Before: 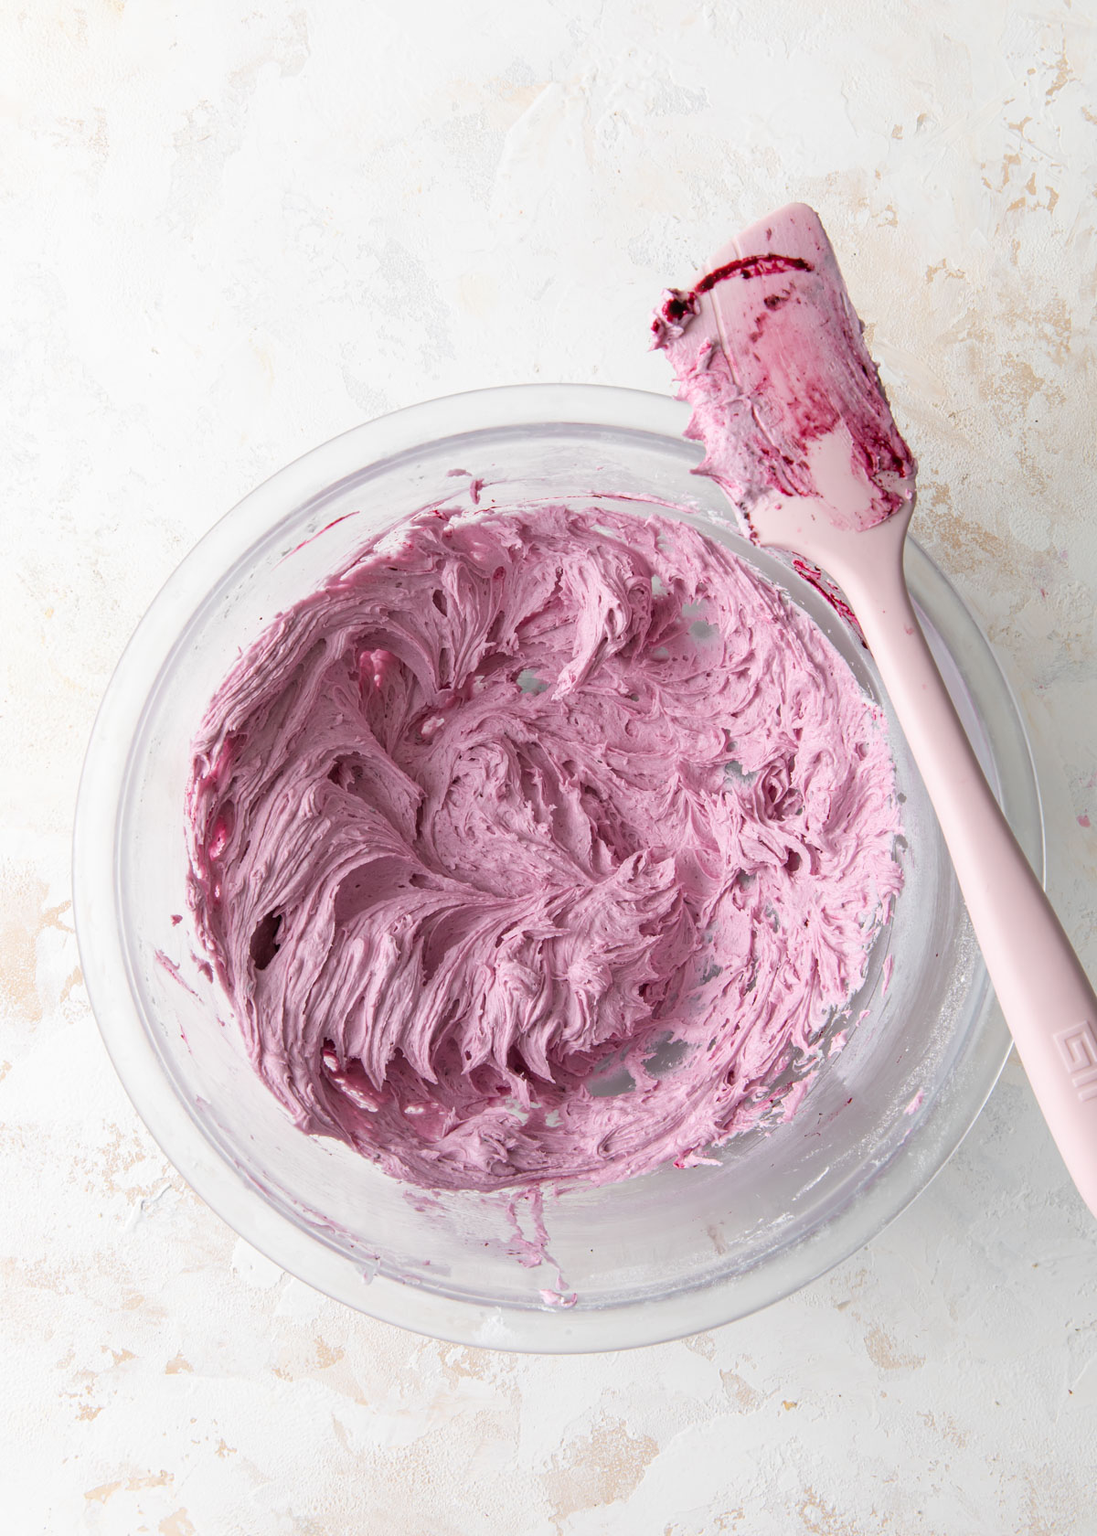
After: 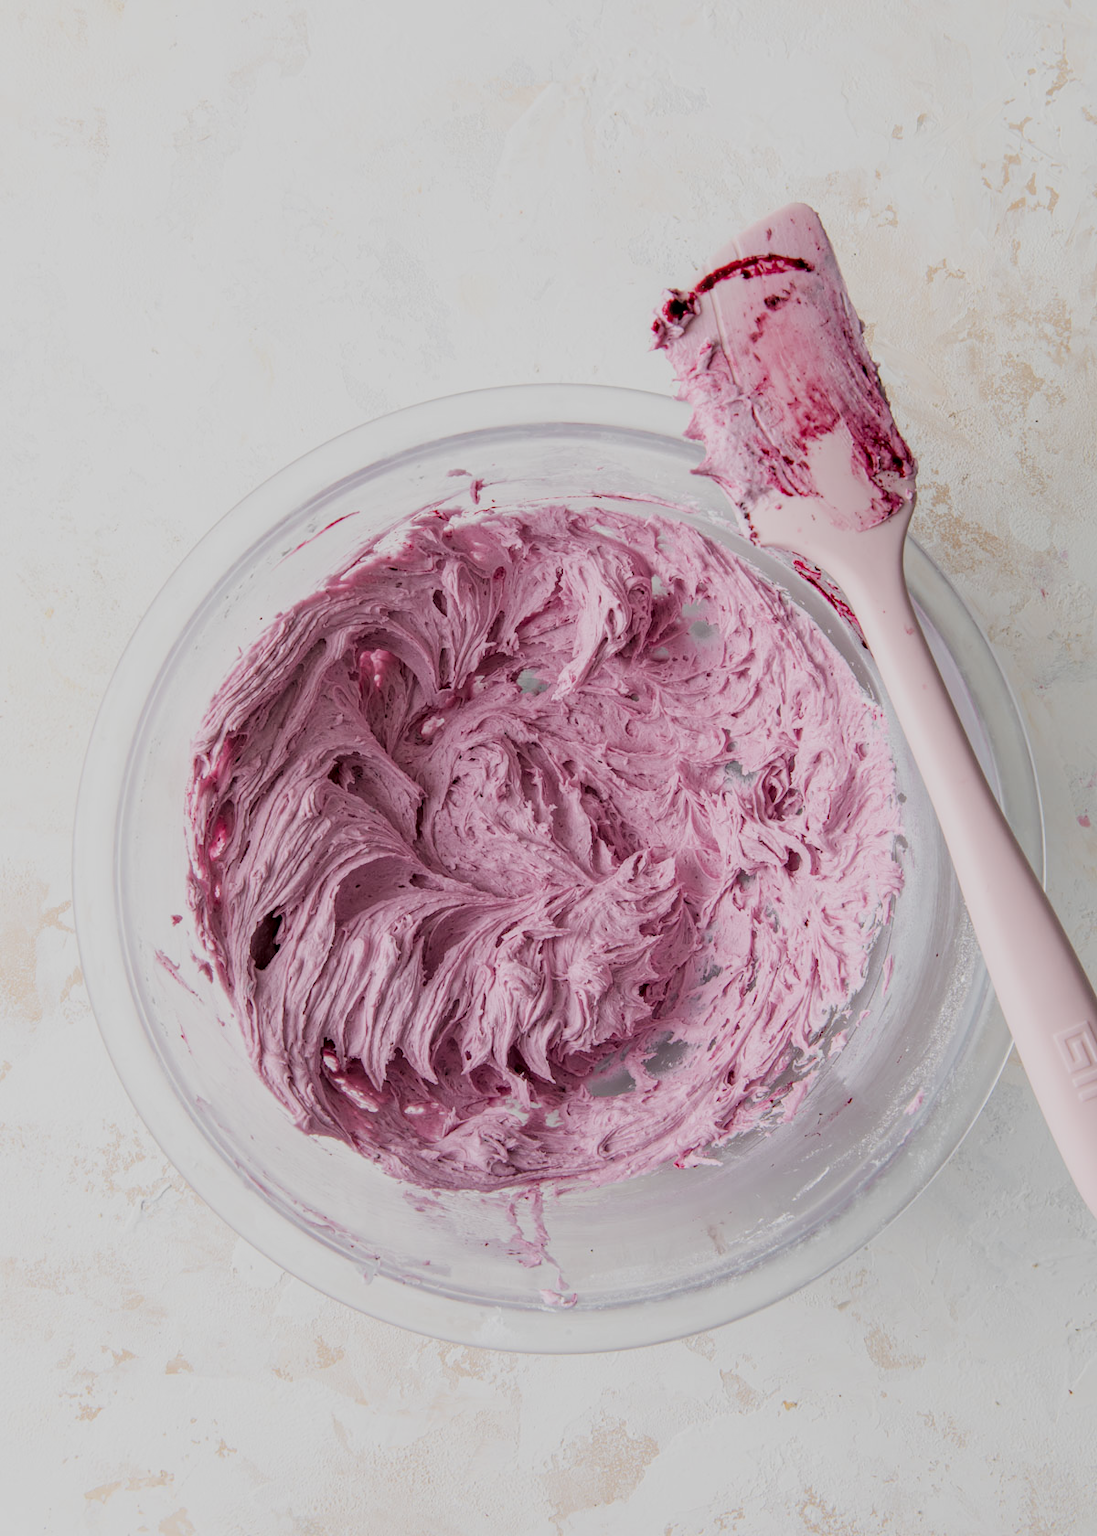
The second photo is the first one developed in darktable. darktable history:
local contrast: on, module defaults
filmic rgb: black relative exposure -8.54 EV, white relative exposure 5.52 EV, hardness 3.39, contrast 1.016
